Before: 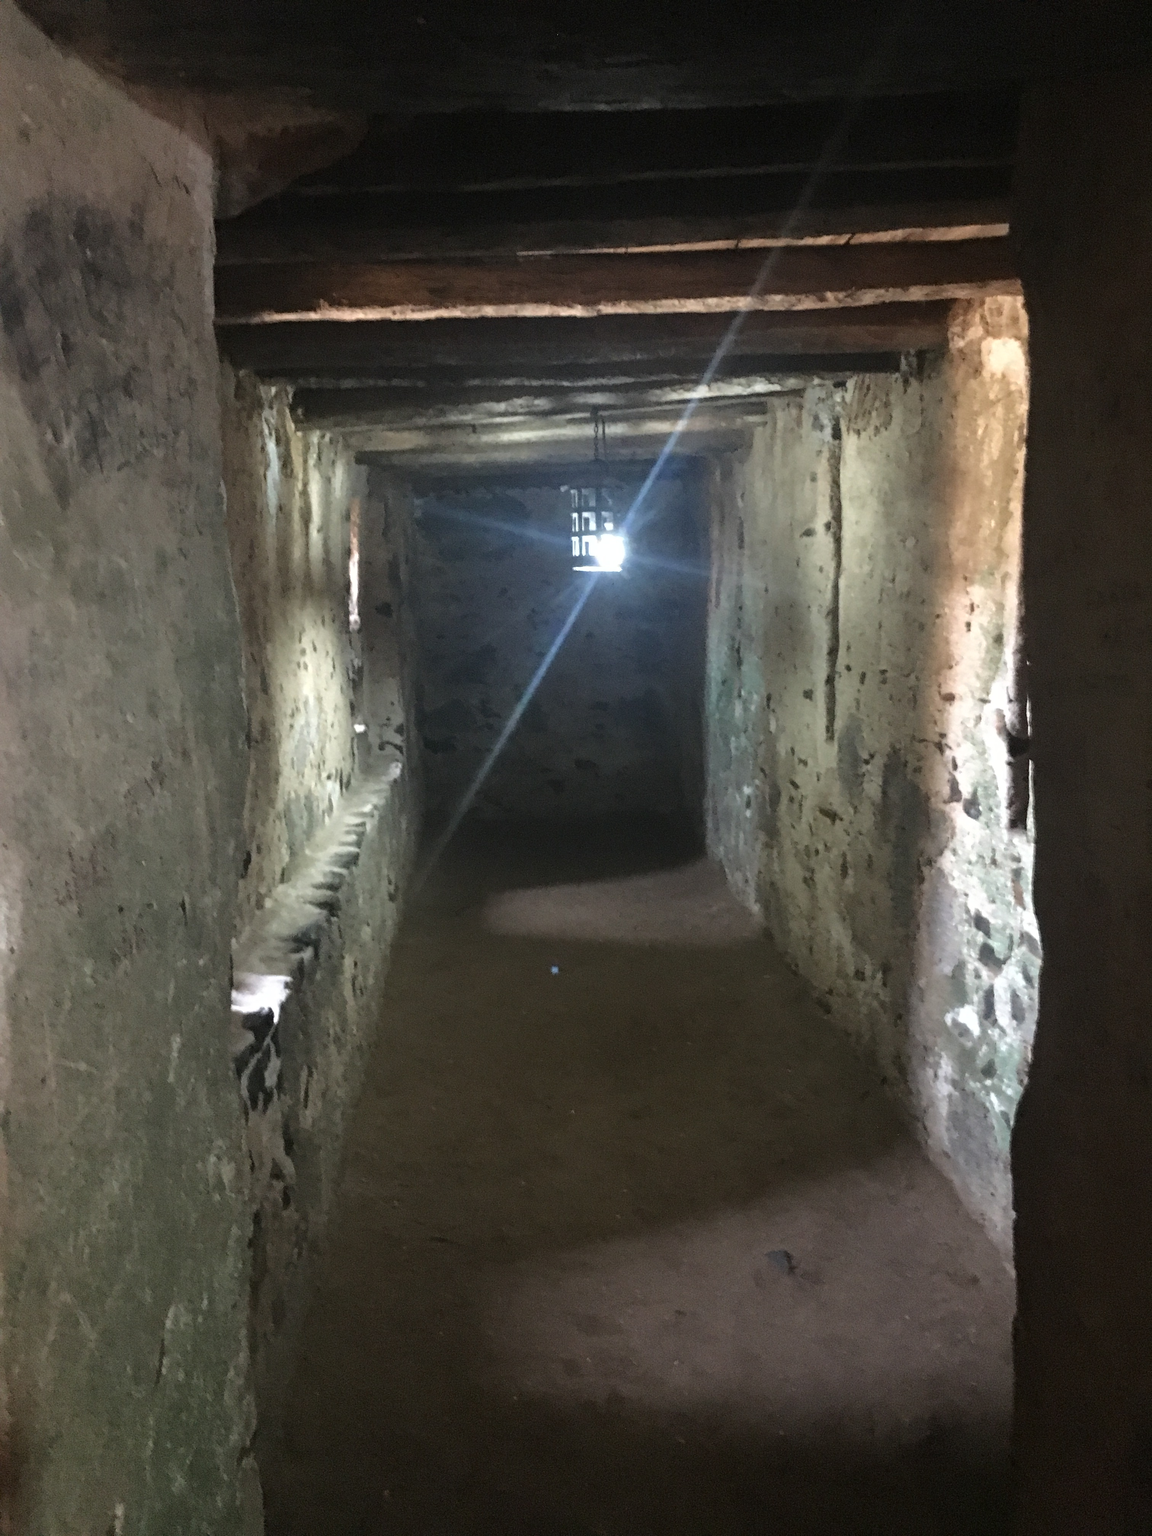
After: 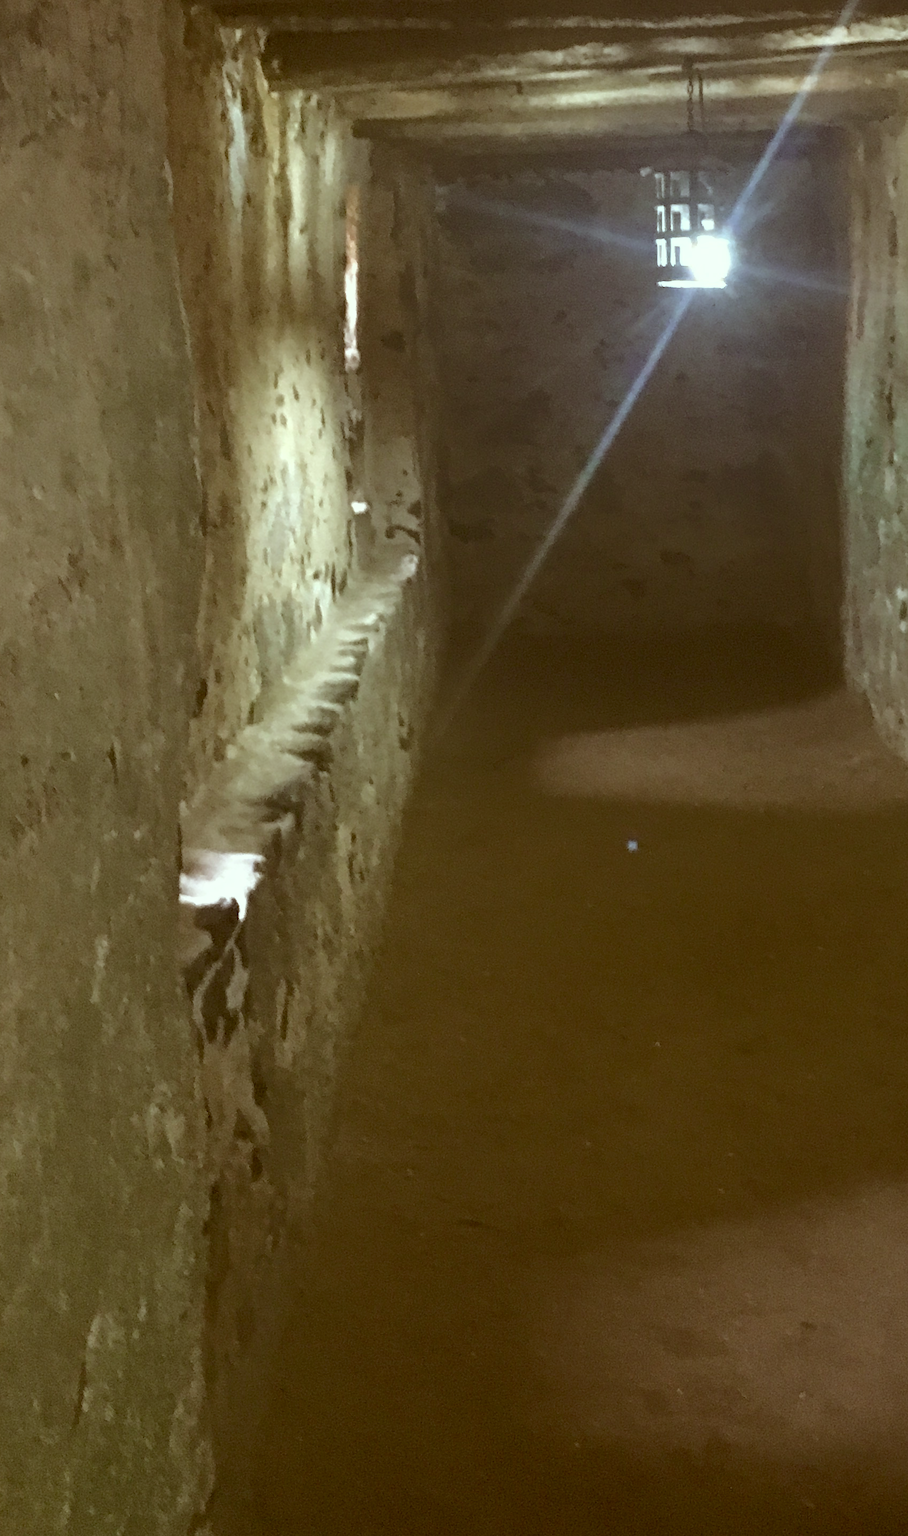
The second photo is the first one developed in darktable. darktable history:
white balance: red 0.967, blue 1.049
crop: left 8.966%, top 23.852%, right 34.699%, bottom 4.703%
color correction: highlights a* -5.3, highlights b* 9.8, shadows a* 9.8, shadows b* 24.26
rgb curve: curves: ch0 [(0, 0) (0.093, 0.159) (0.241, 0.265) (0.414, 0.42) (1, 1)], compensate middle gray true, preserve colors basic power
